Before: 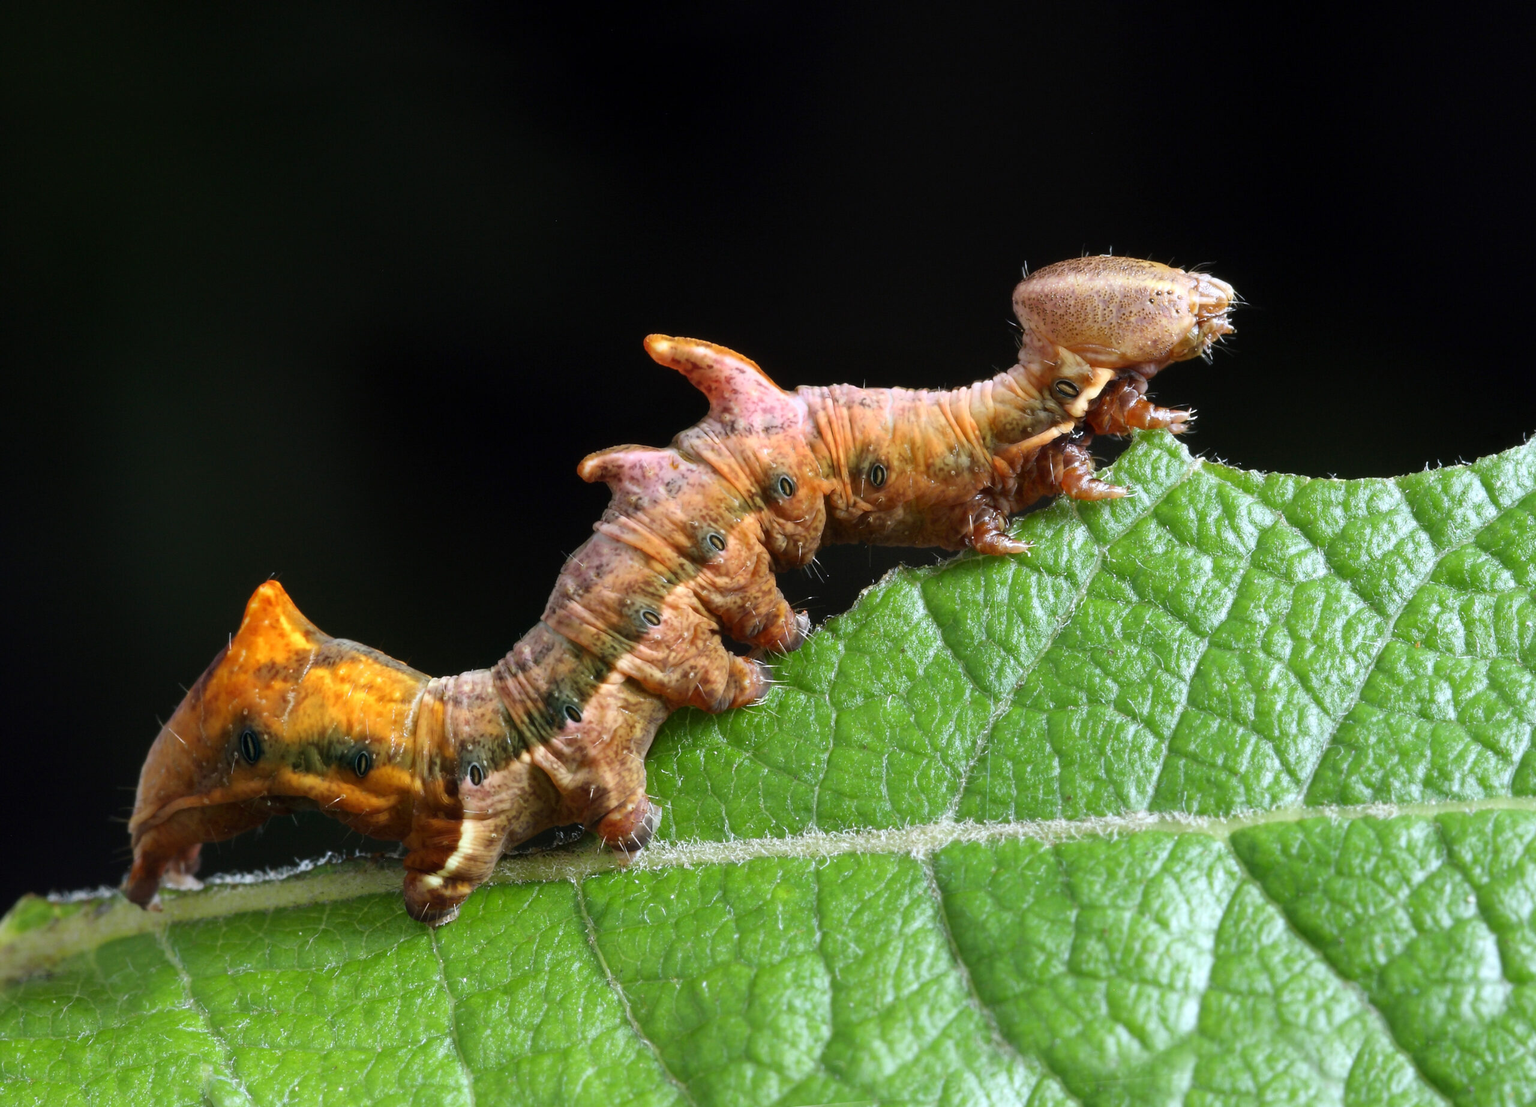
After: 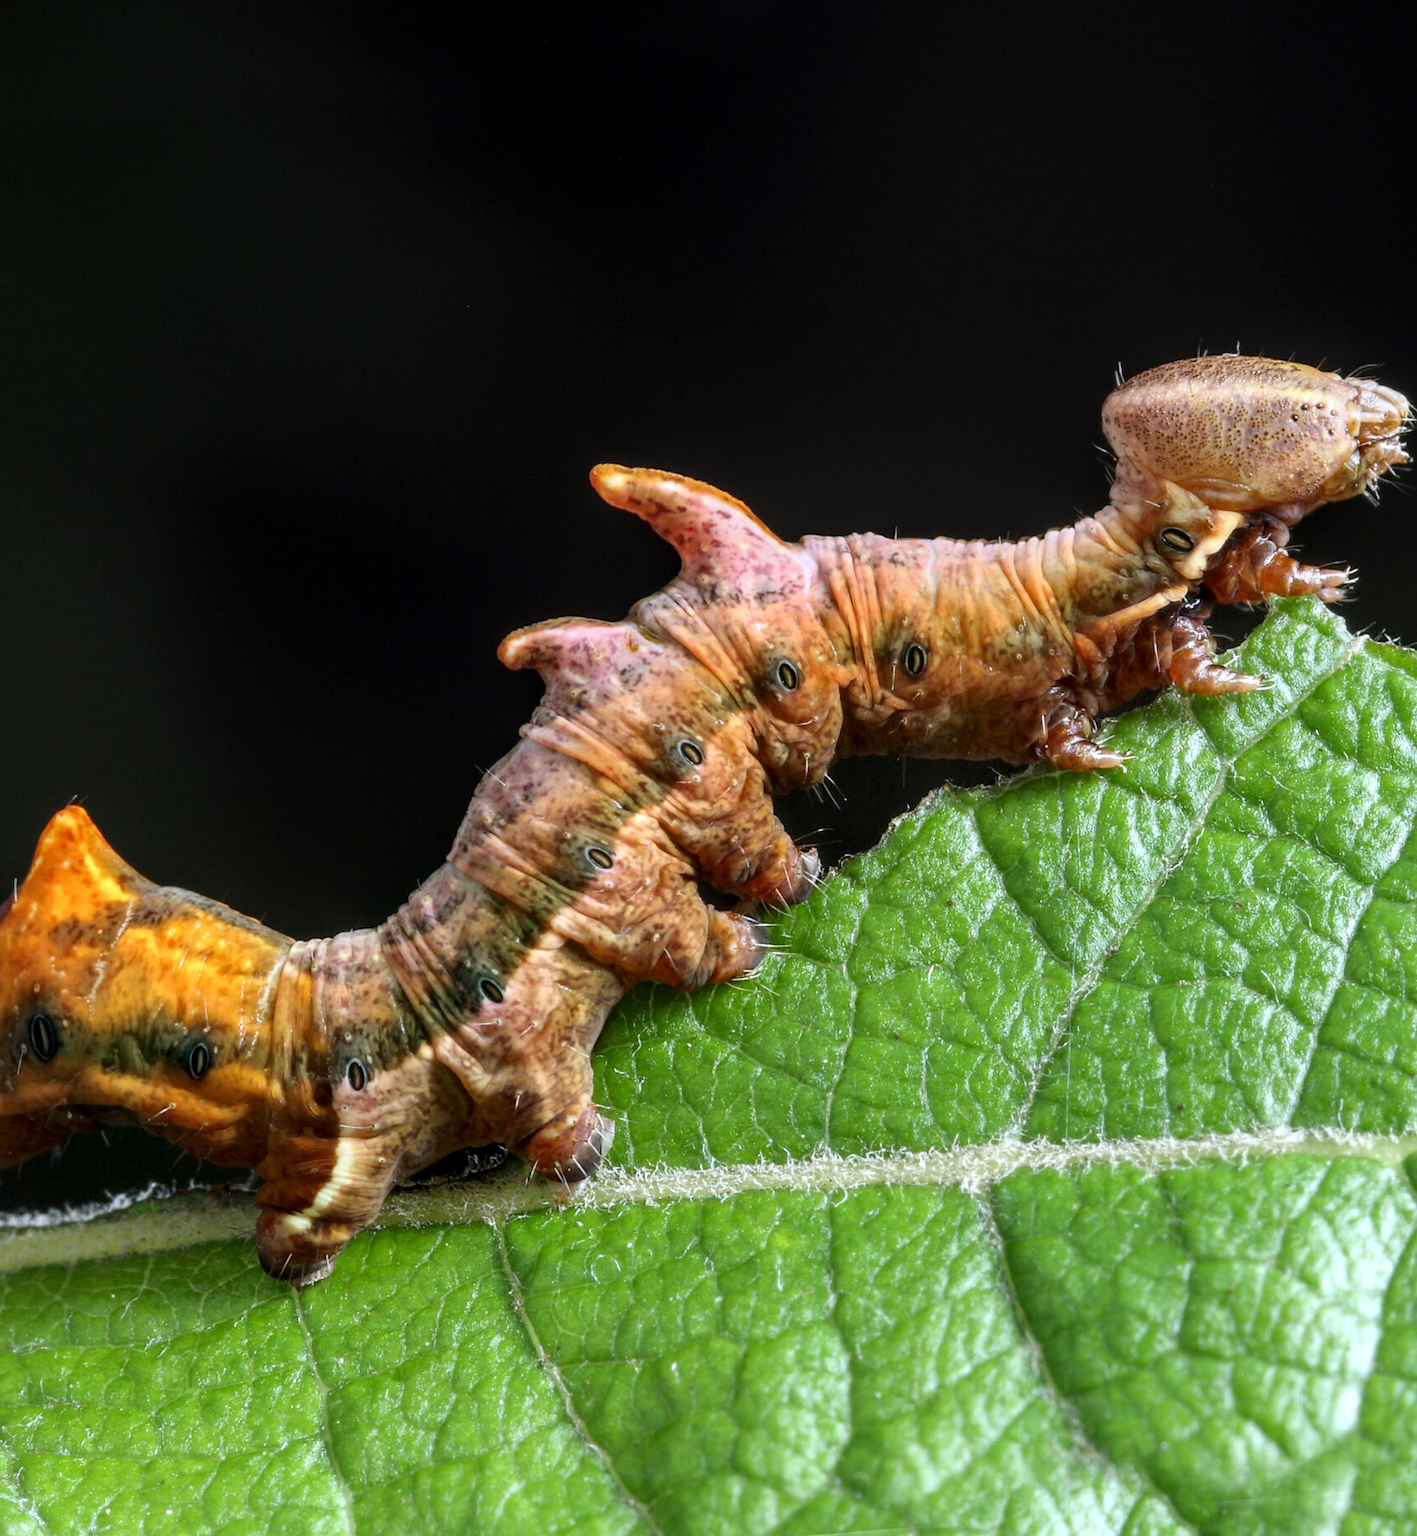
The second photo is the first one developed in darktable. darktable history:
crop and rotate: left 14.287%, right 19.219%
local contrast: detail 130%
